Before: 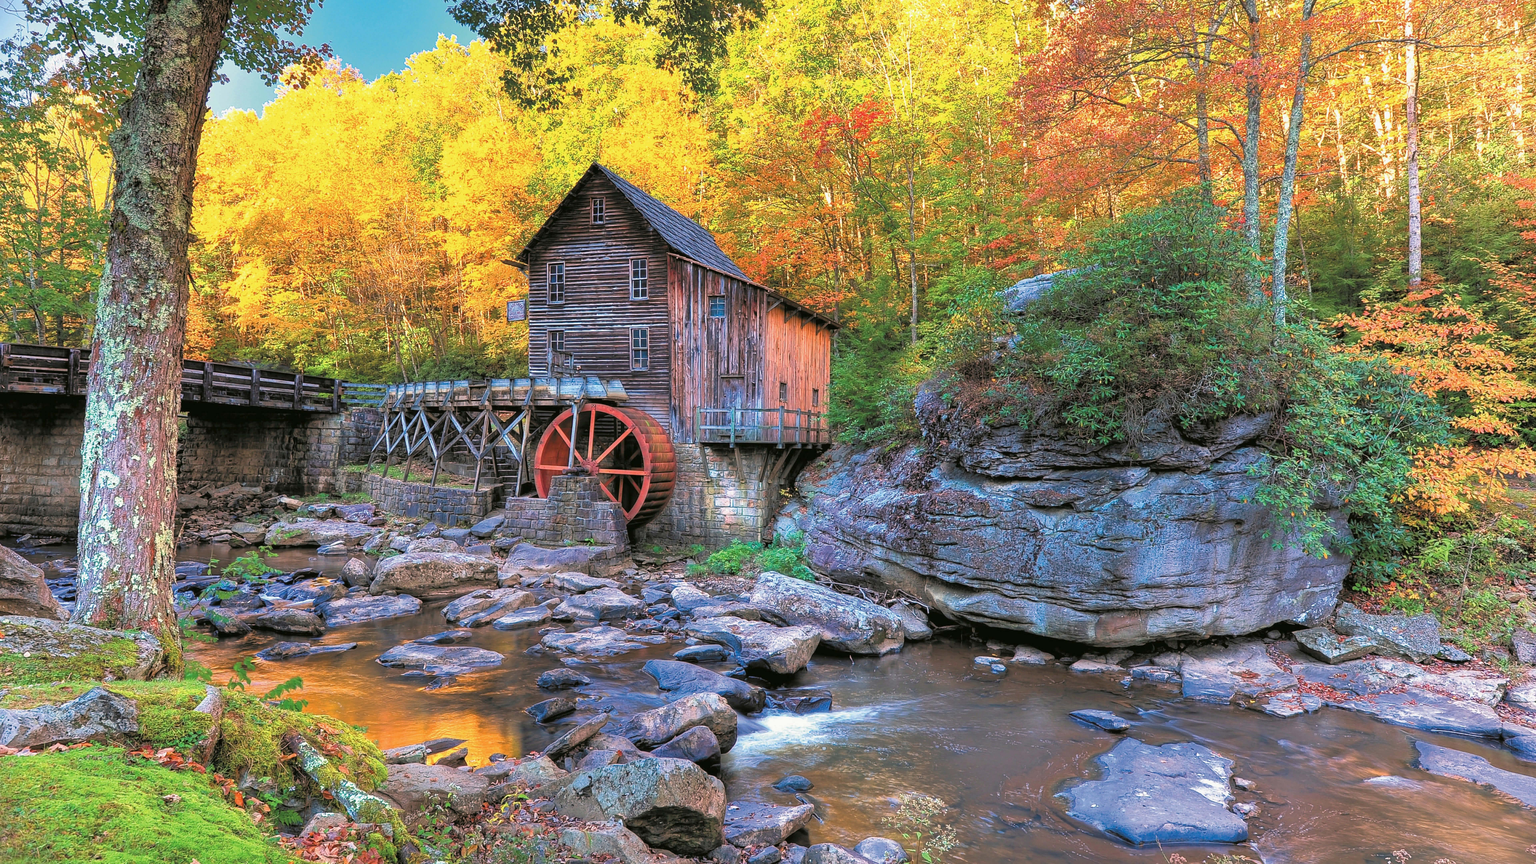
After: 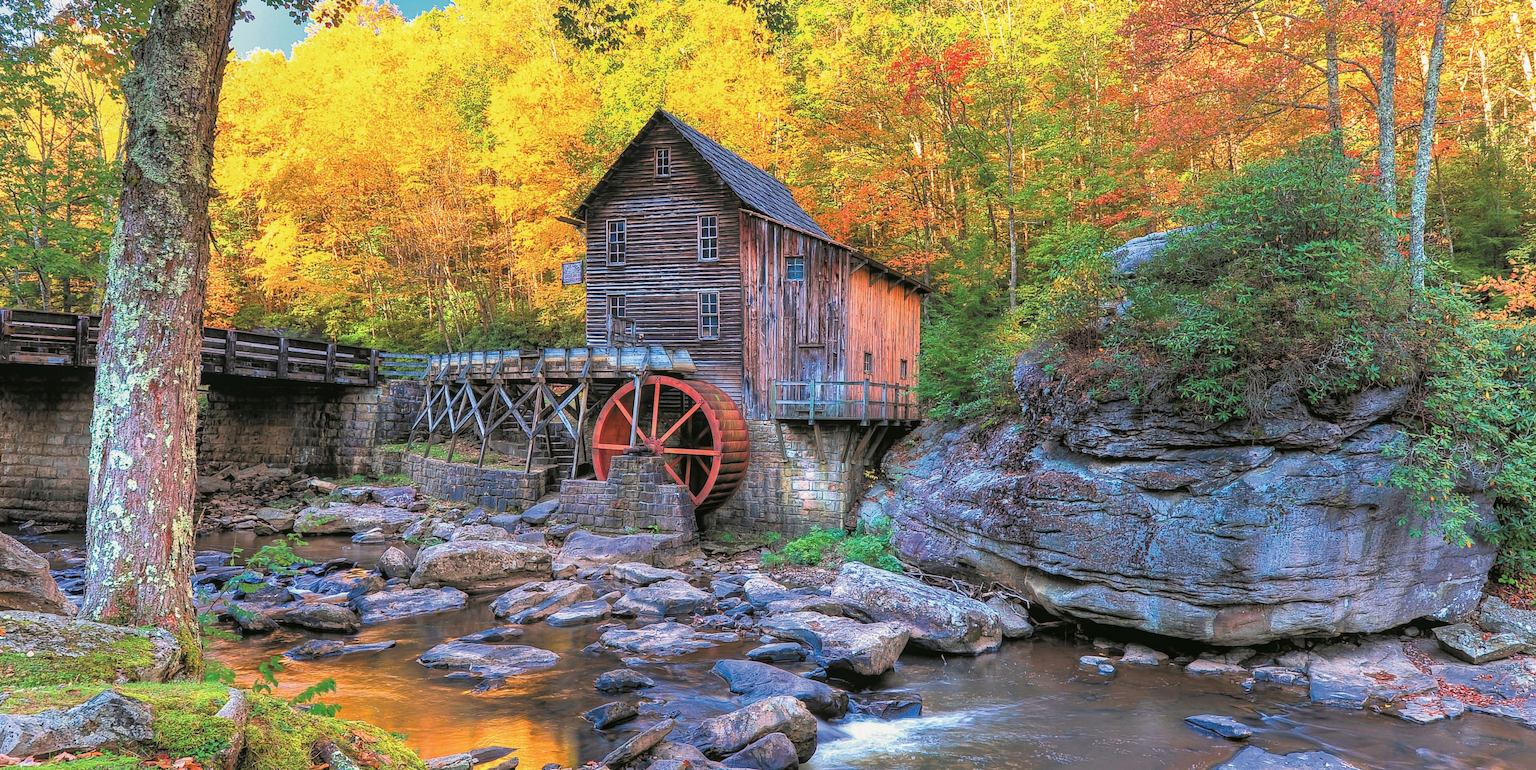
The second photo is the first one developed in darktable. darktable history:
local contrast: detail 110%
crop: top 7.49%, right 9.717%, bottom 11.943%
